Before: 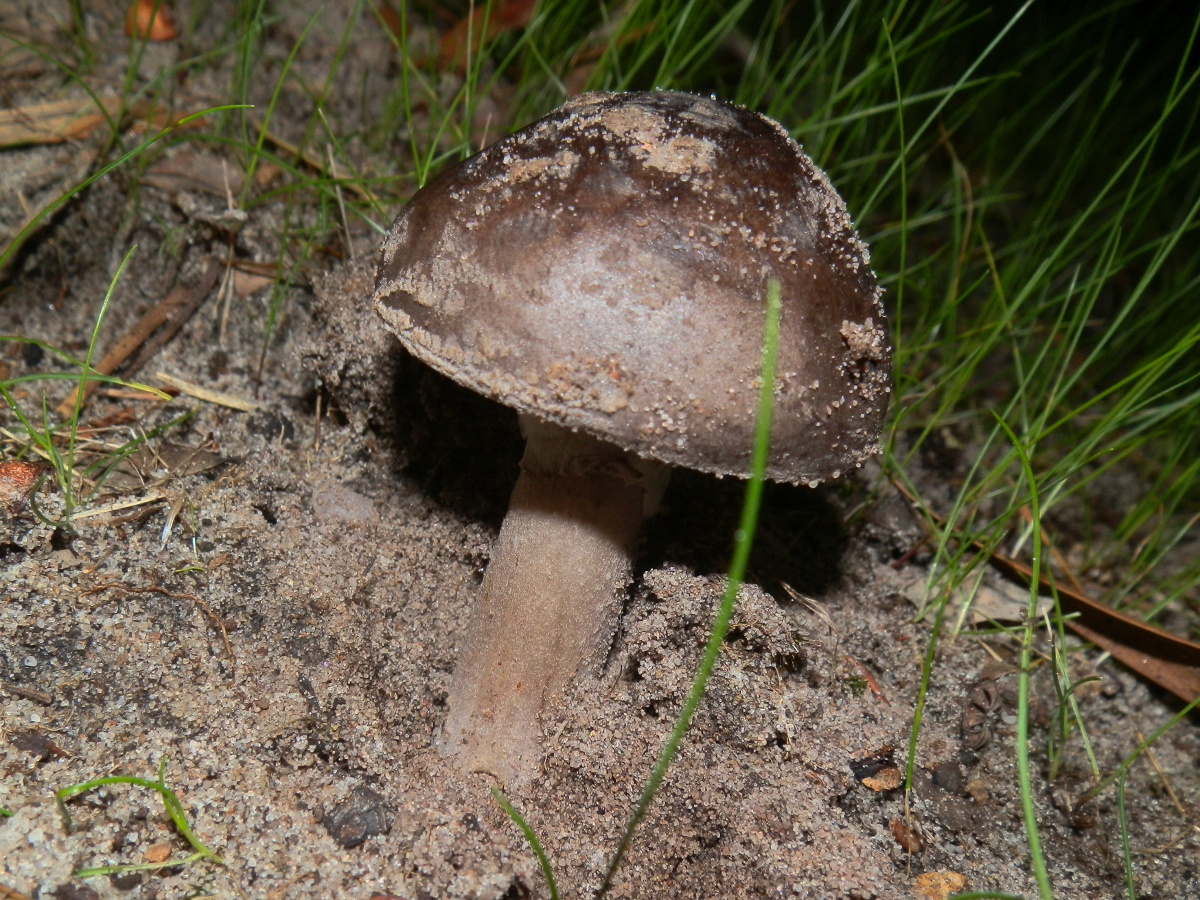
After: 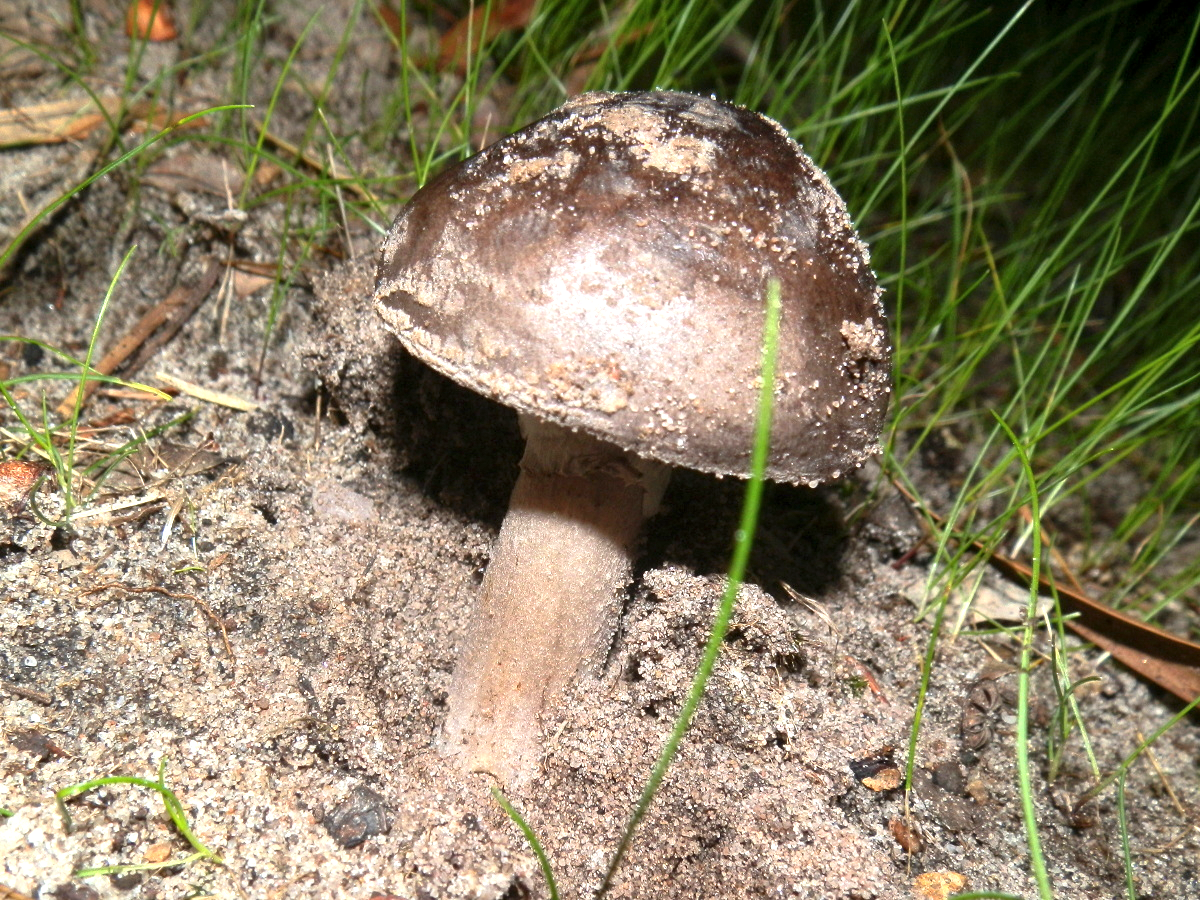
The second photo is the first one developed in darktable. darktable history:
local contrast: highlights 100%, shadows 98%, detail 120%, midtone range 0.2
exposure: black level correction 0, exposure 1.102 EV, compensate highlight preservation false
contrast brightness saturation: saturation -0.027
